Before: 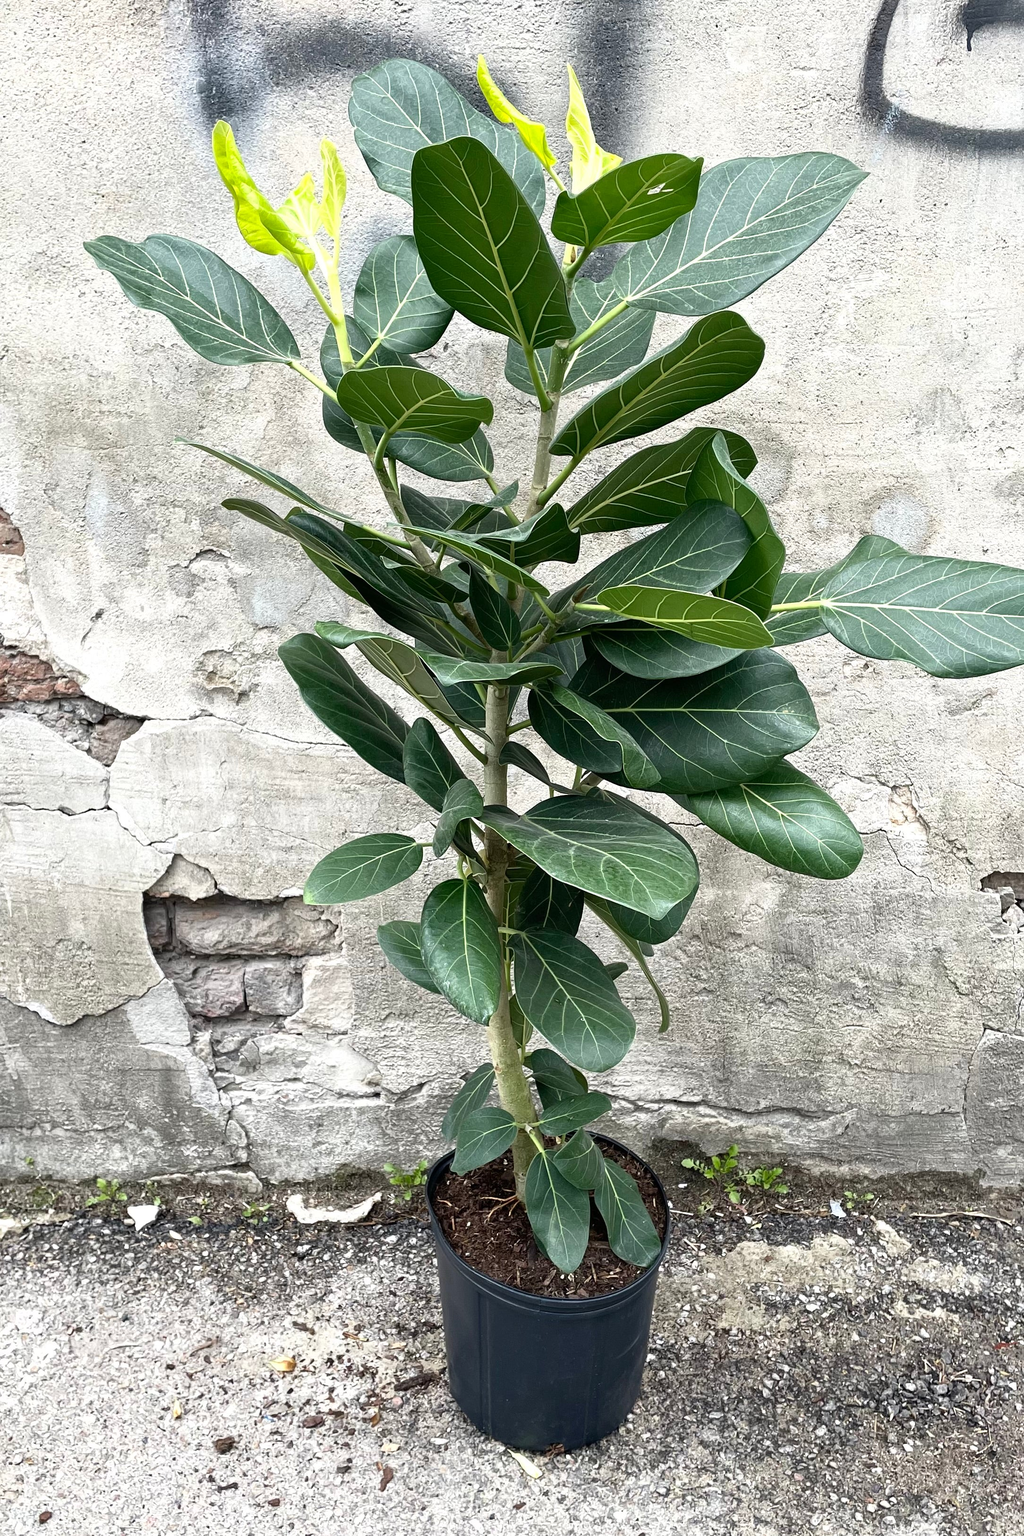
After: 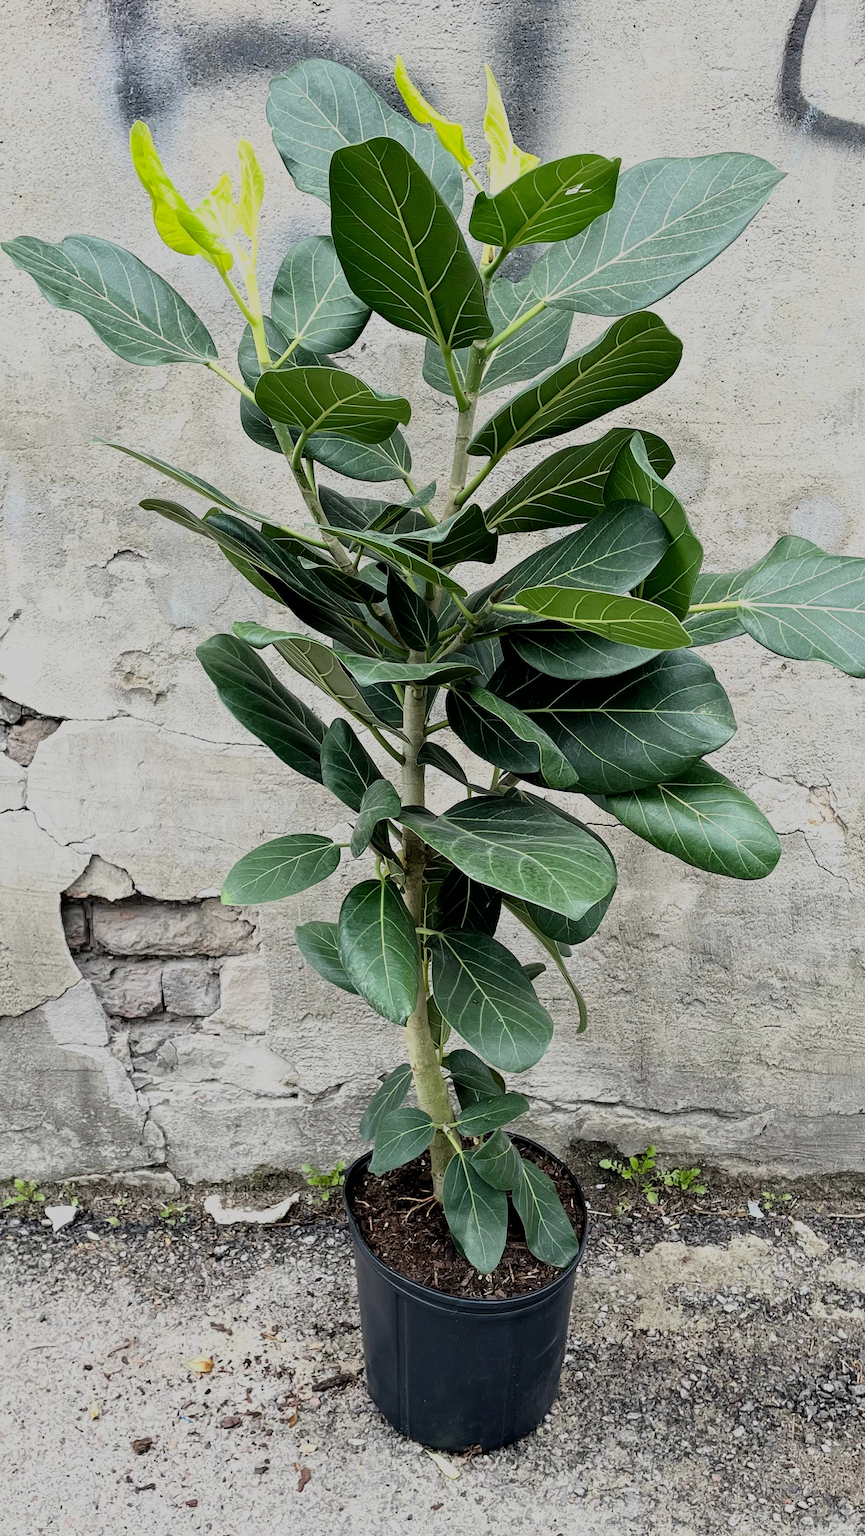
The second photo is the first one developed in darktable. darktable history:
filmic rgb: middle gray luminance 29.78%, black relative exposure -8.96 EV, white relative exposure 6.99 EV, threshold 3 EV, target black luminance 0%, hardness 2.96, latitude 1.42%, contrast 0.96, highlights saturation mix 4.01%, shadows ↔ highlights balance 12.07%, color science v6 (2022), iterations of high-quality reconstruction 0, enable highlight reconstruction true
crop: left 8.074%, right 7.422%
